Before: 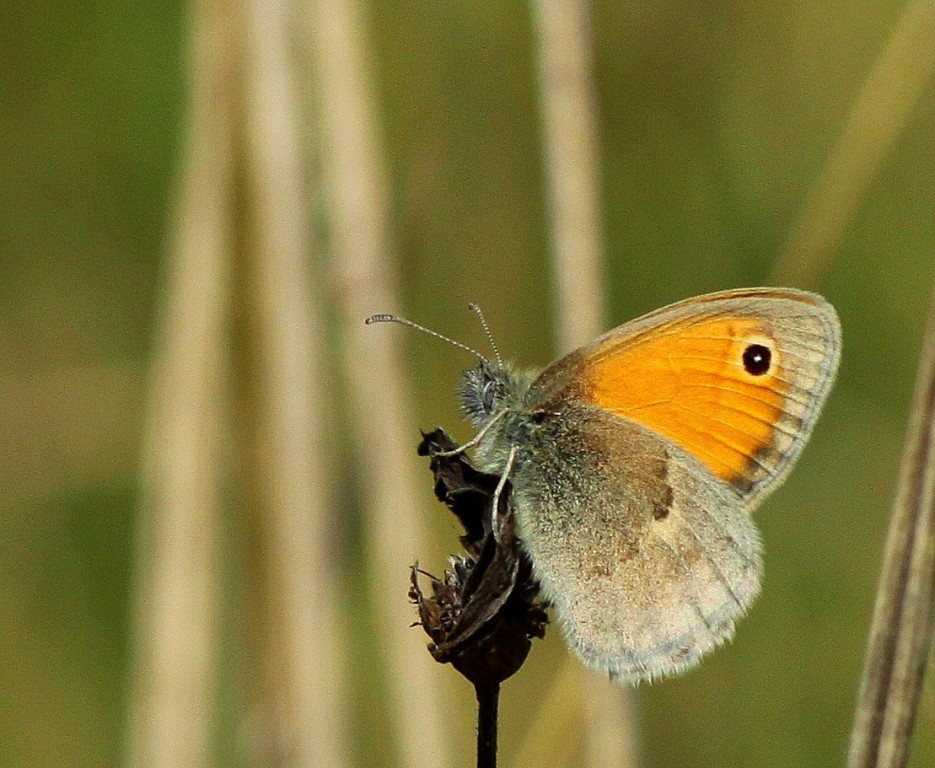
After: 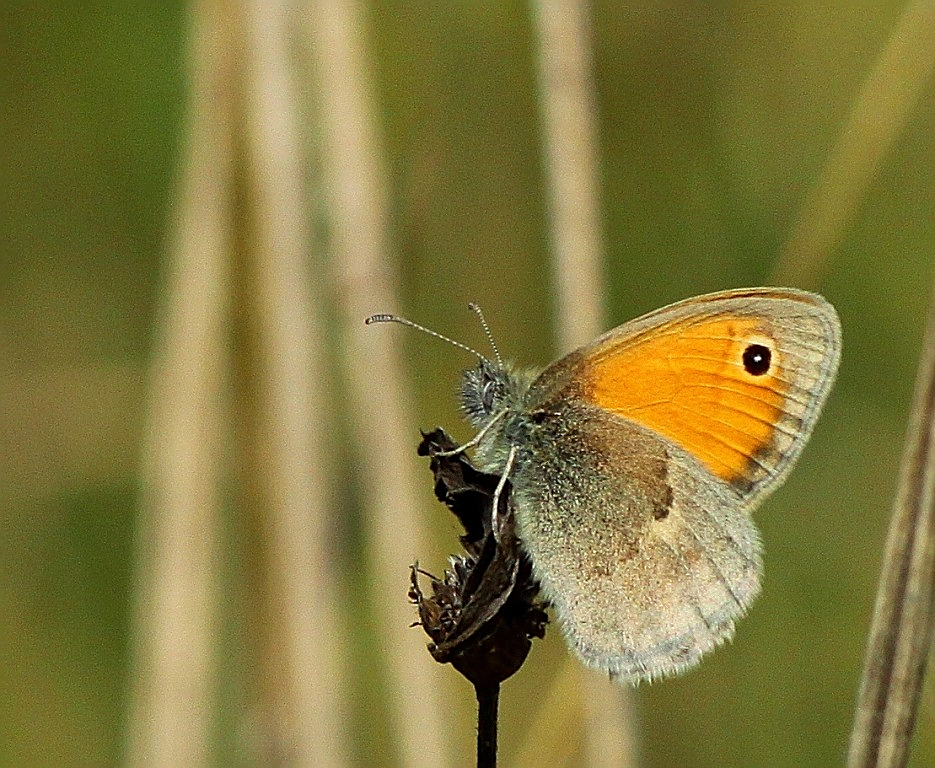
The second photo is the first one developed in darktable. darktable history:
sharpen: amount 0.491
